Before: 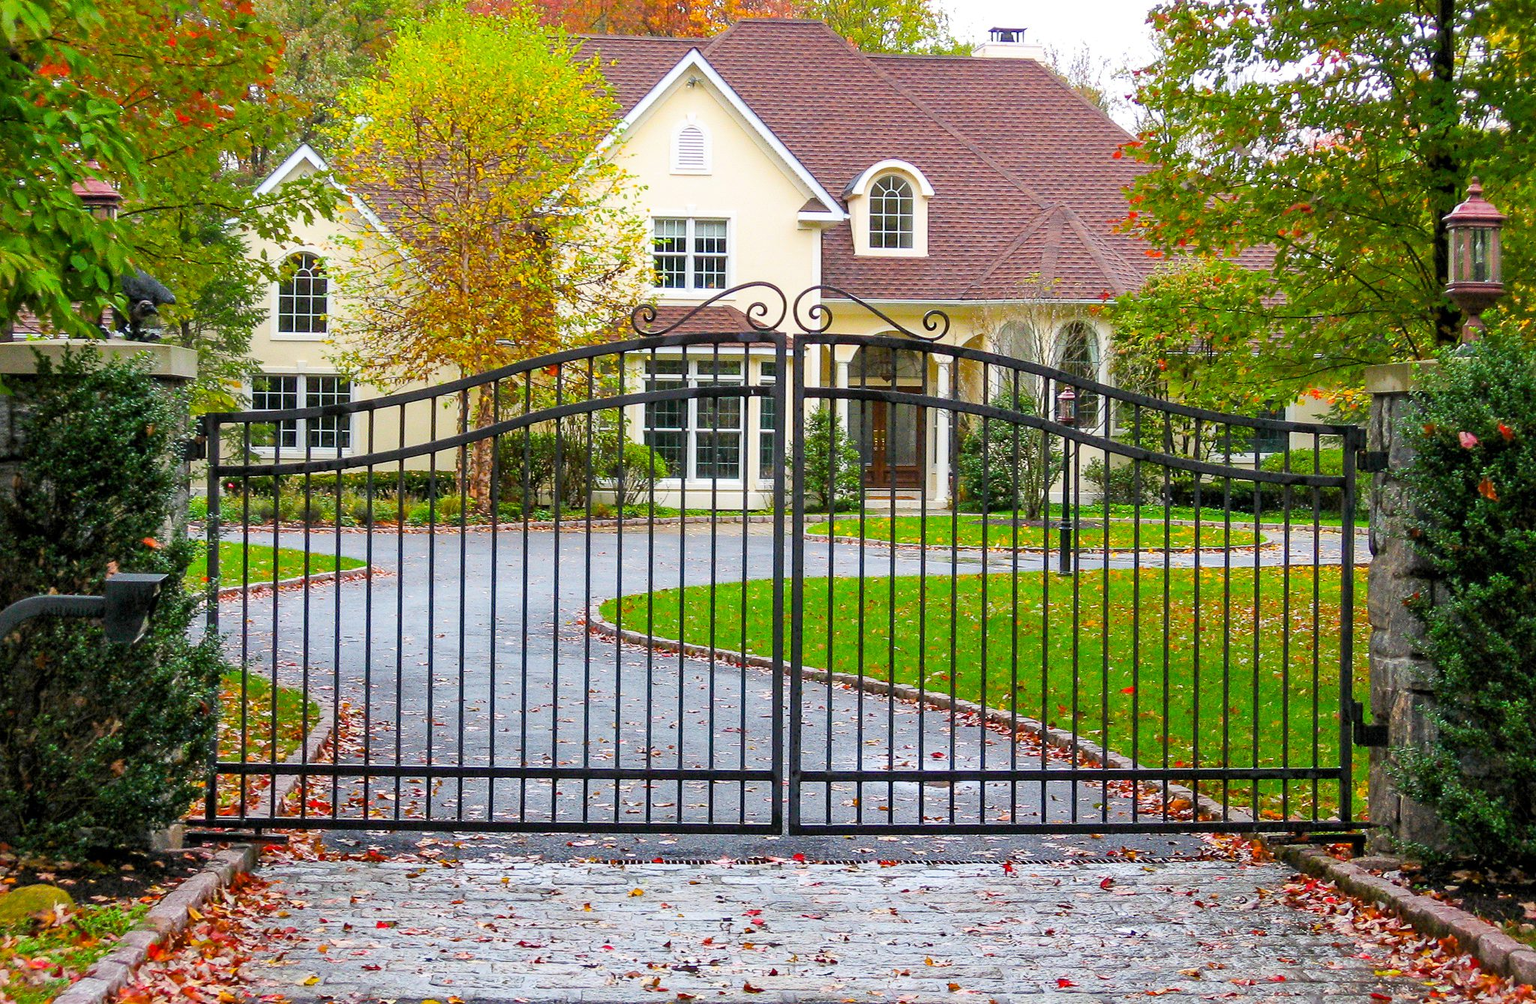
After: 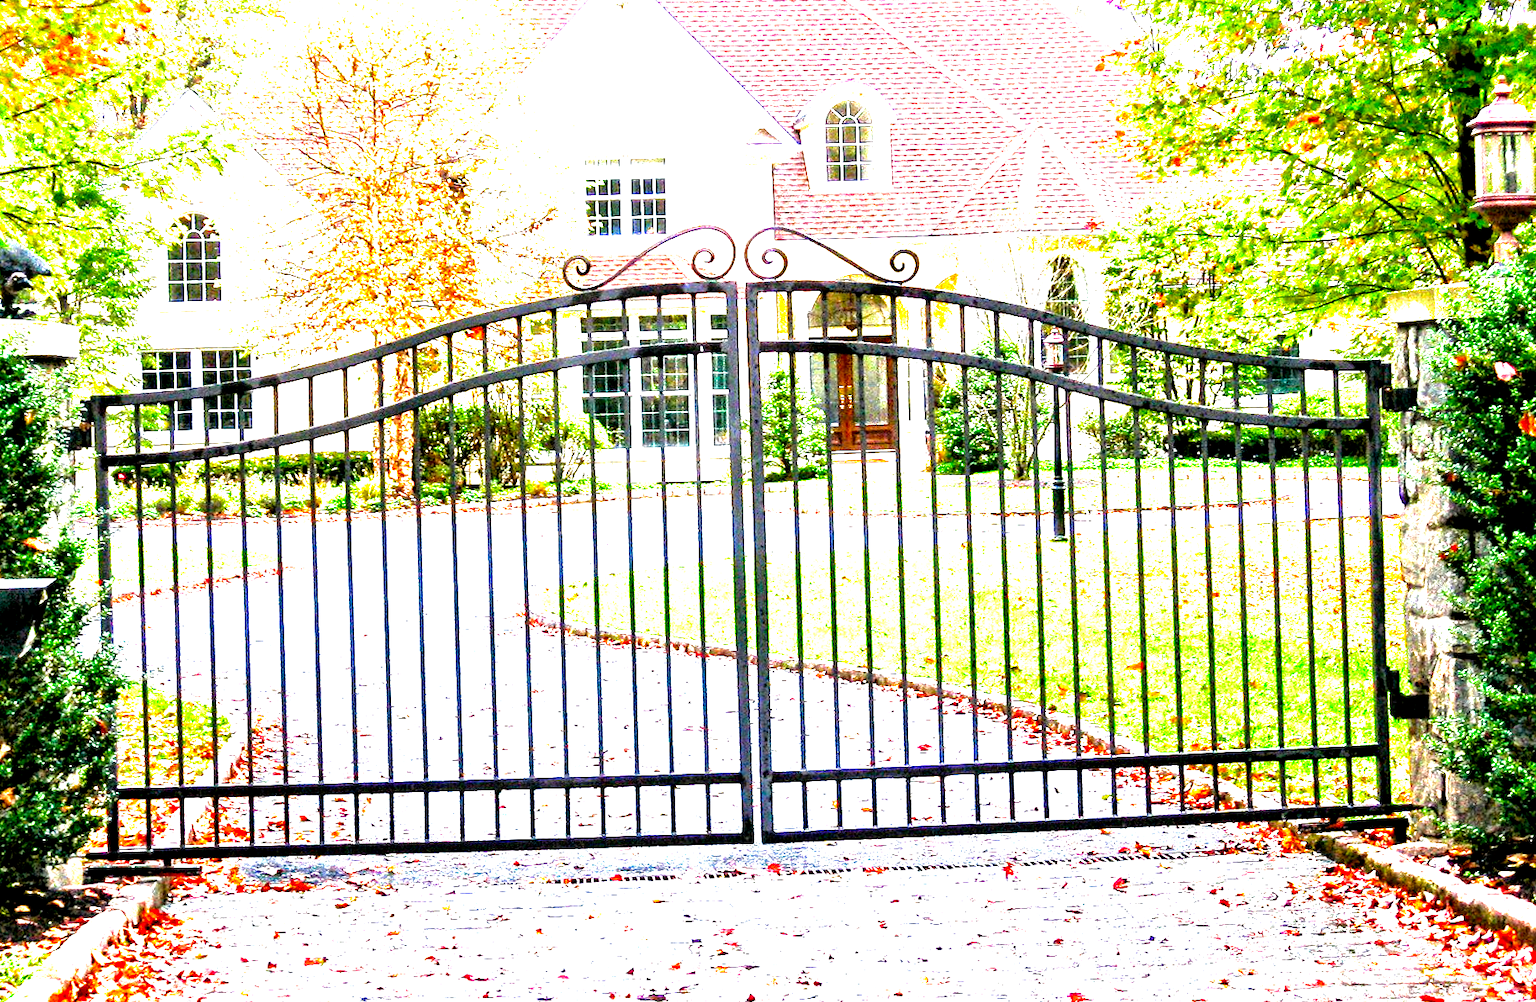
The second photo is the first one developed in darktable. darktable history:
filmic rgb: black relative exposure -8.2 EV, white relative exposure 2.24 EV, hardness 7.13, latitude 85.48%, contrast 1.708, highlights saturation mix -4.38%, shadows ↔ highlights balance -2.24%, add noise in highlights 0.002, preserve chrominance no, color science v3 (2019), use custom middle-gray values true, contrast in highlights soft
local contrast: mode bilateral grid, contrast 20, coarseness 50, detail 172%, midtone range 0.2
exposure: black level correction 0.001, exposure 1.992 EV, compensate highlight preservation false
crop and rotate: angle 2.24°, left 5.492%, top 5.713%
